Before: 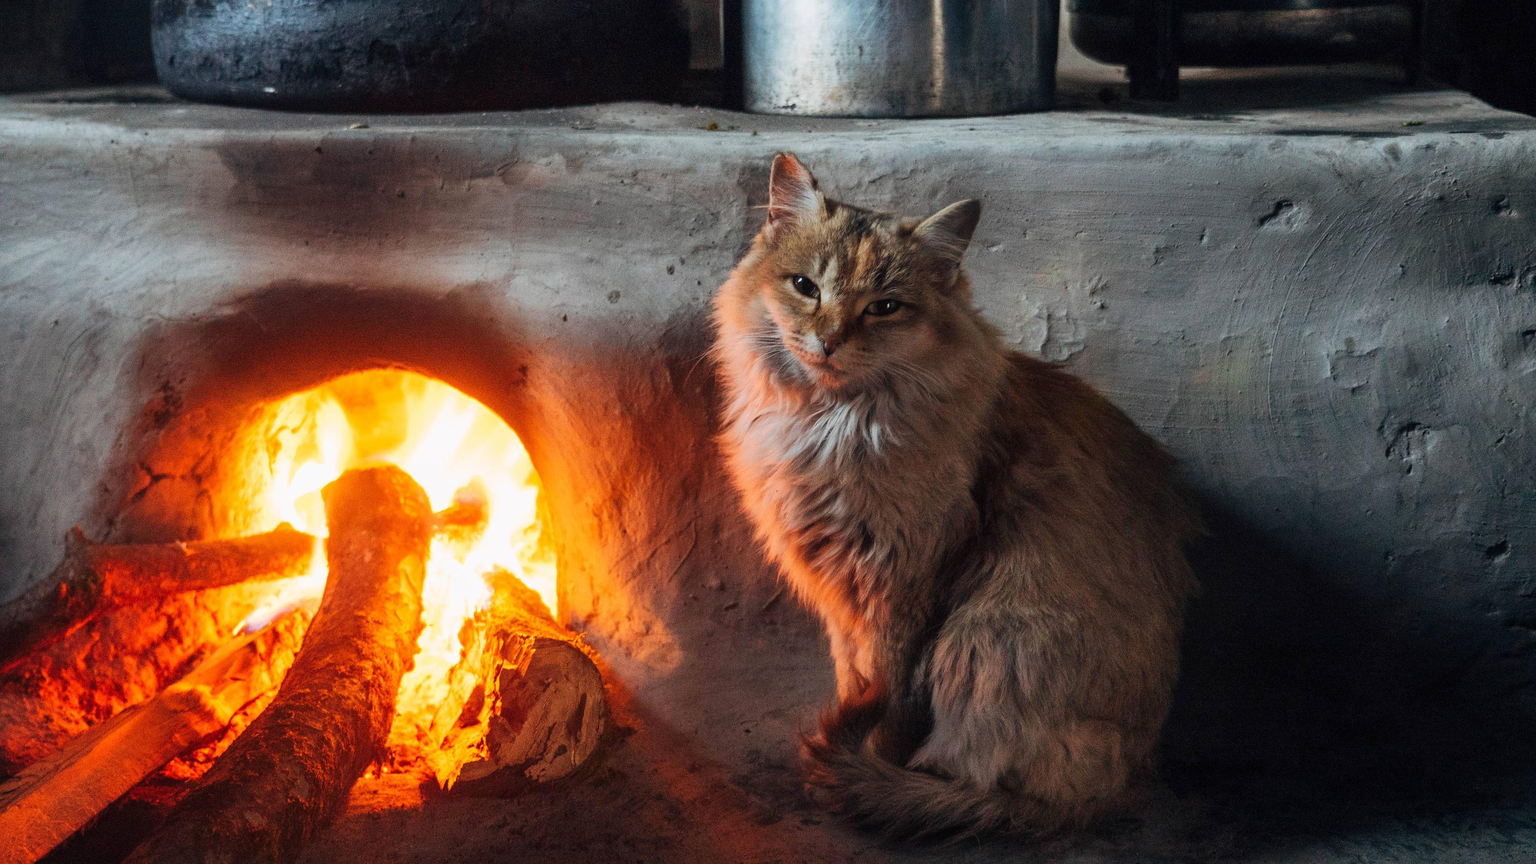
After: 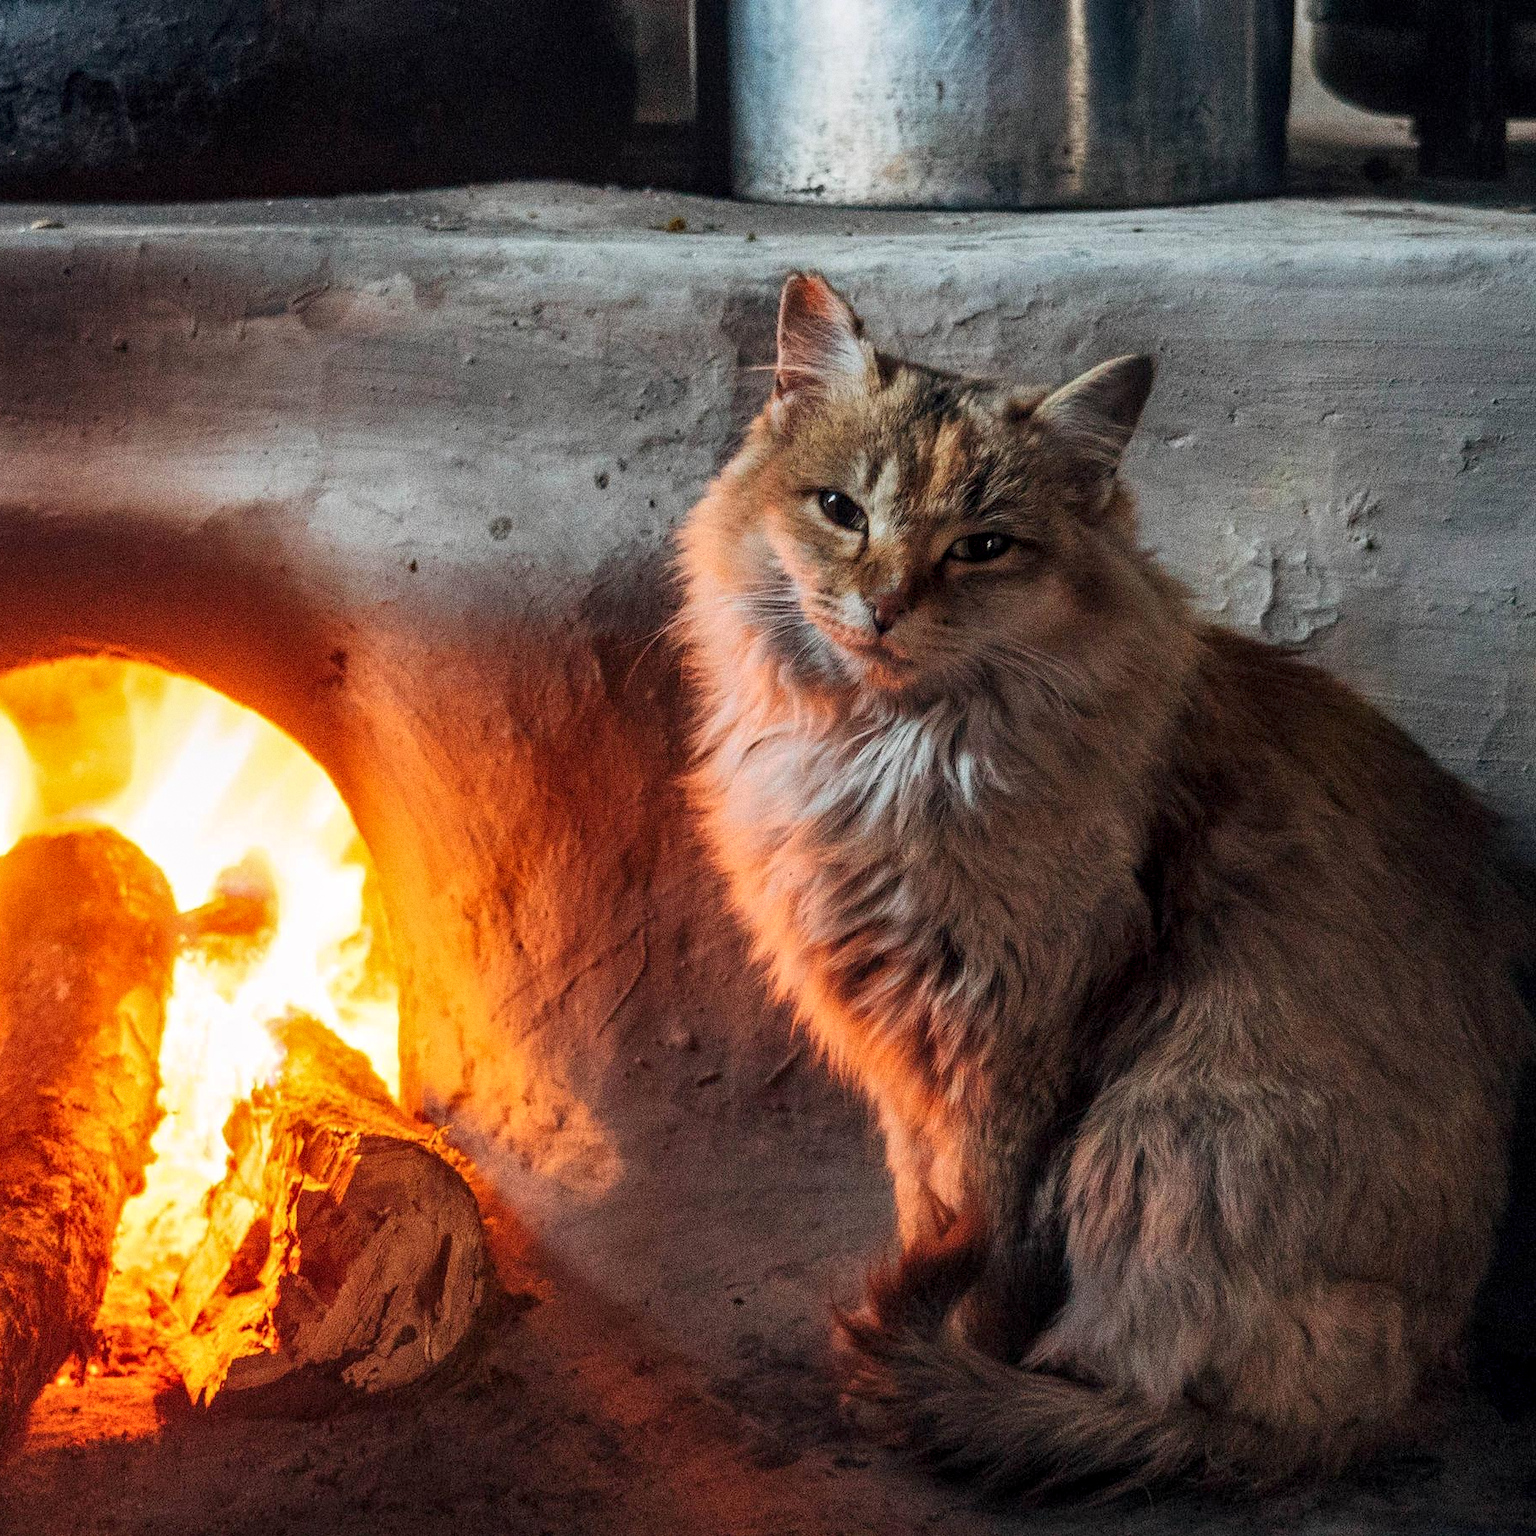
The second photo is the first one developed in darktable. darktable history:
crop: left 21.674%, right 22.086%
local contrast: on, module defaults
grain: coarseness 0.47 ISO
